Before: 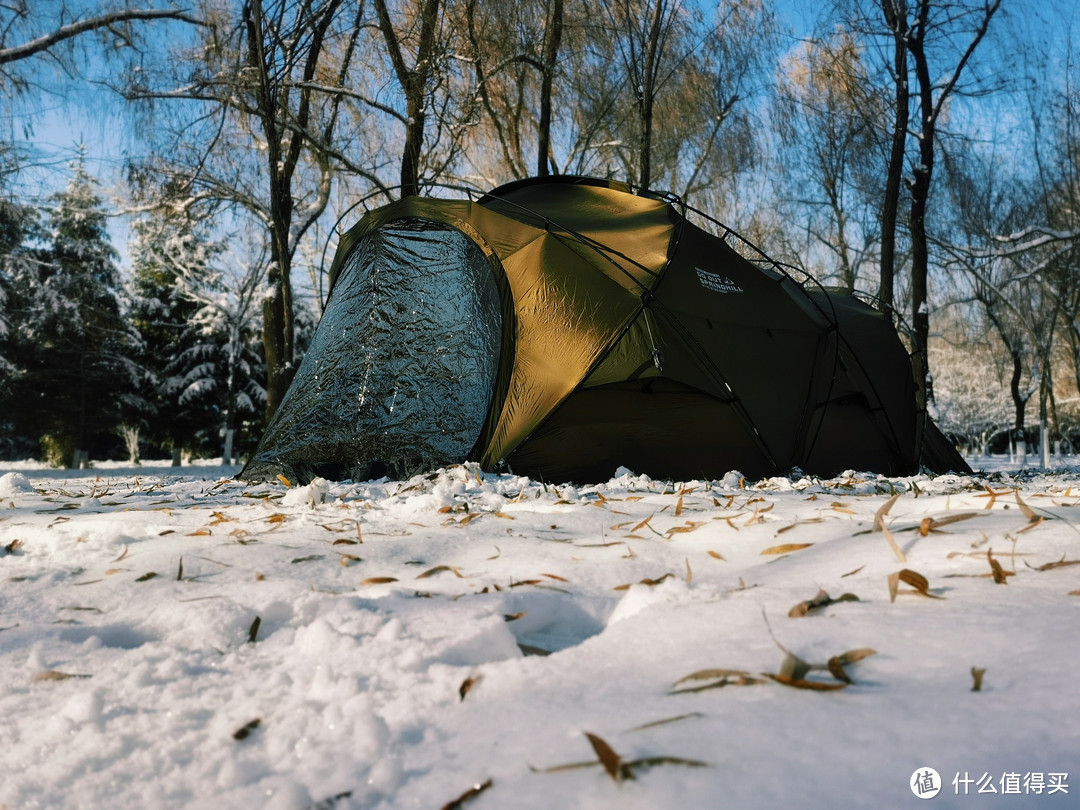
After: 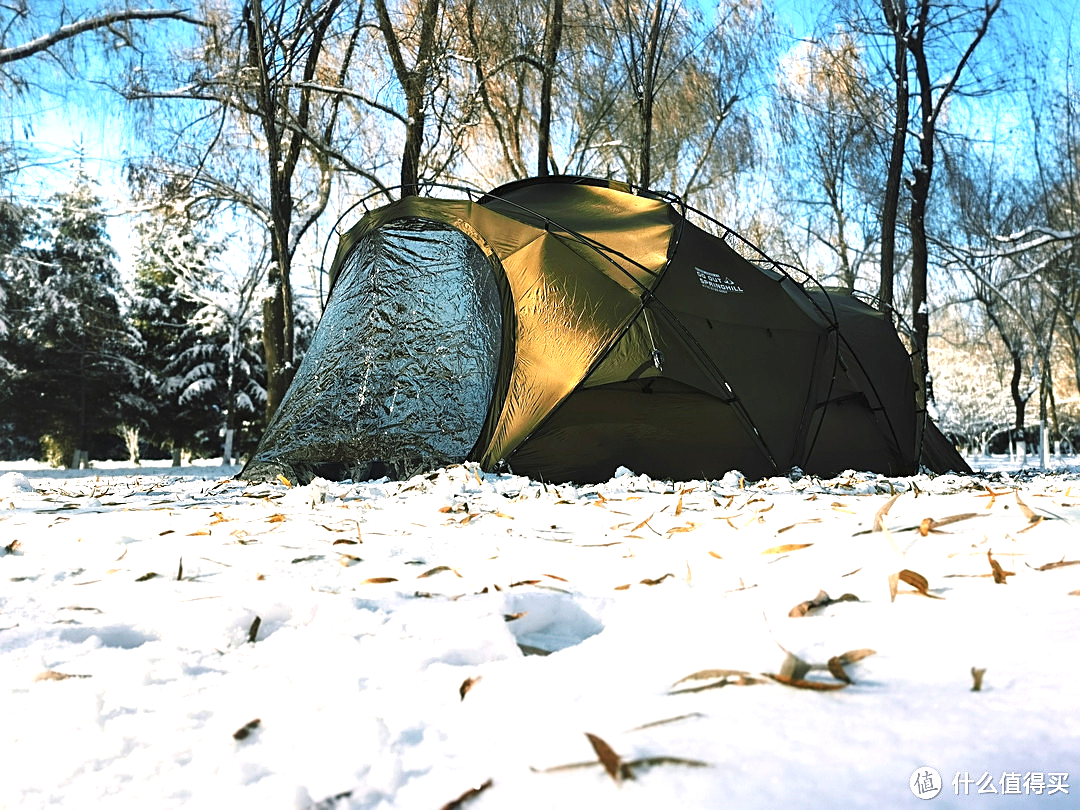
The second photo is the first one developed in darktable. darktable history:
contrast brightness saturation: saturation -0.057
sharpen: on, module defaults
exposure: black level correction -0.001, exposure 1.338 EV, compensate highlight preservation false
